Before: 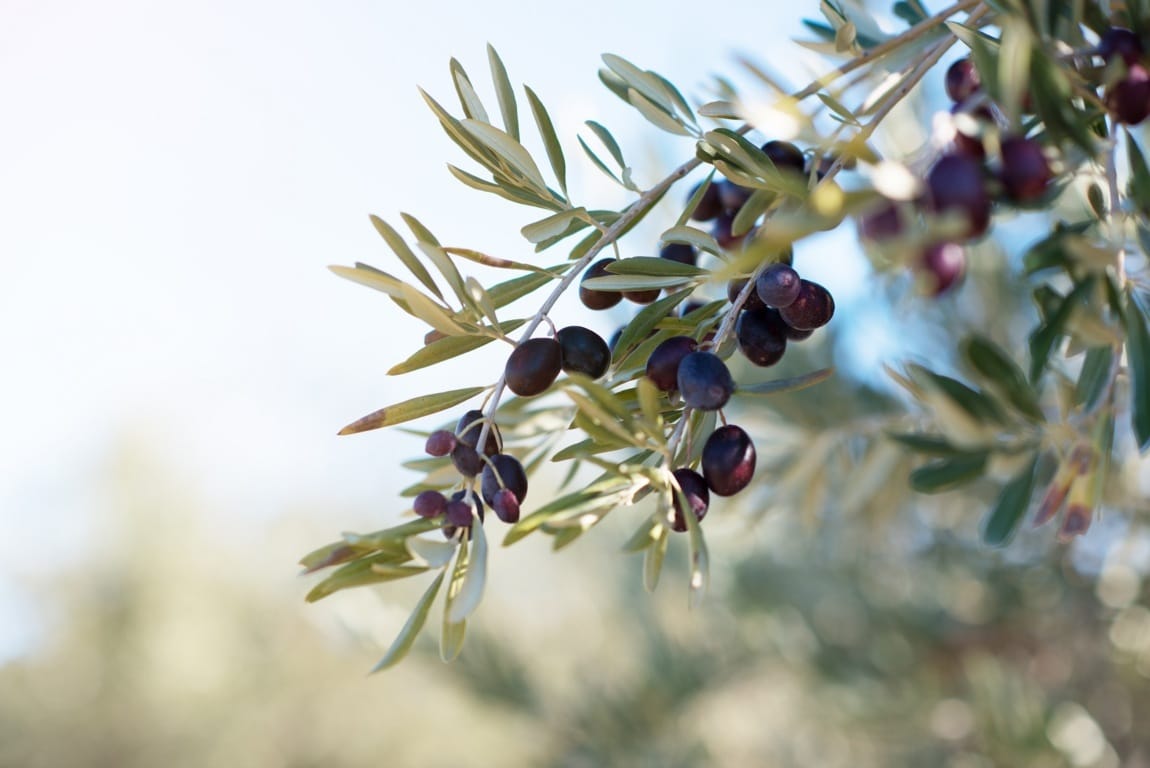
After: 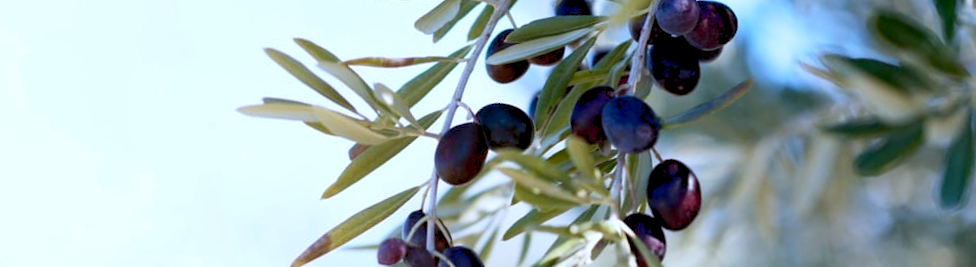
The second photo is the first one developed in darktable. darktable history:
exposure: black level correction 0.009, compensate highlight preservation false
shadows and highlights: shadows 62.66, white point adjustment 0.37, highlights -34.44, compress 83.82%
rotate and perspective: rotation -14.8°, crop left 0.1, crop right 0.903, crop top 0.25, crop bottom 0.748
crop: left 1.744%, top 19.225%, right 5.069%, bottom 28.357%
white balance: red 0.948, green 1.02, blue 1.176
haze removal: adaptive false
